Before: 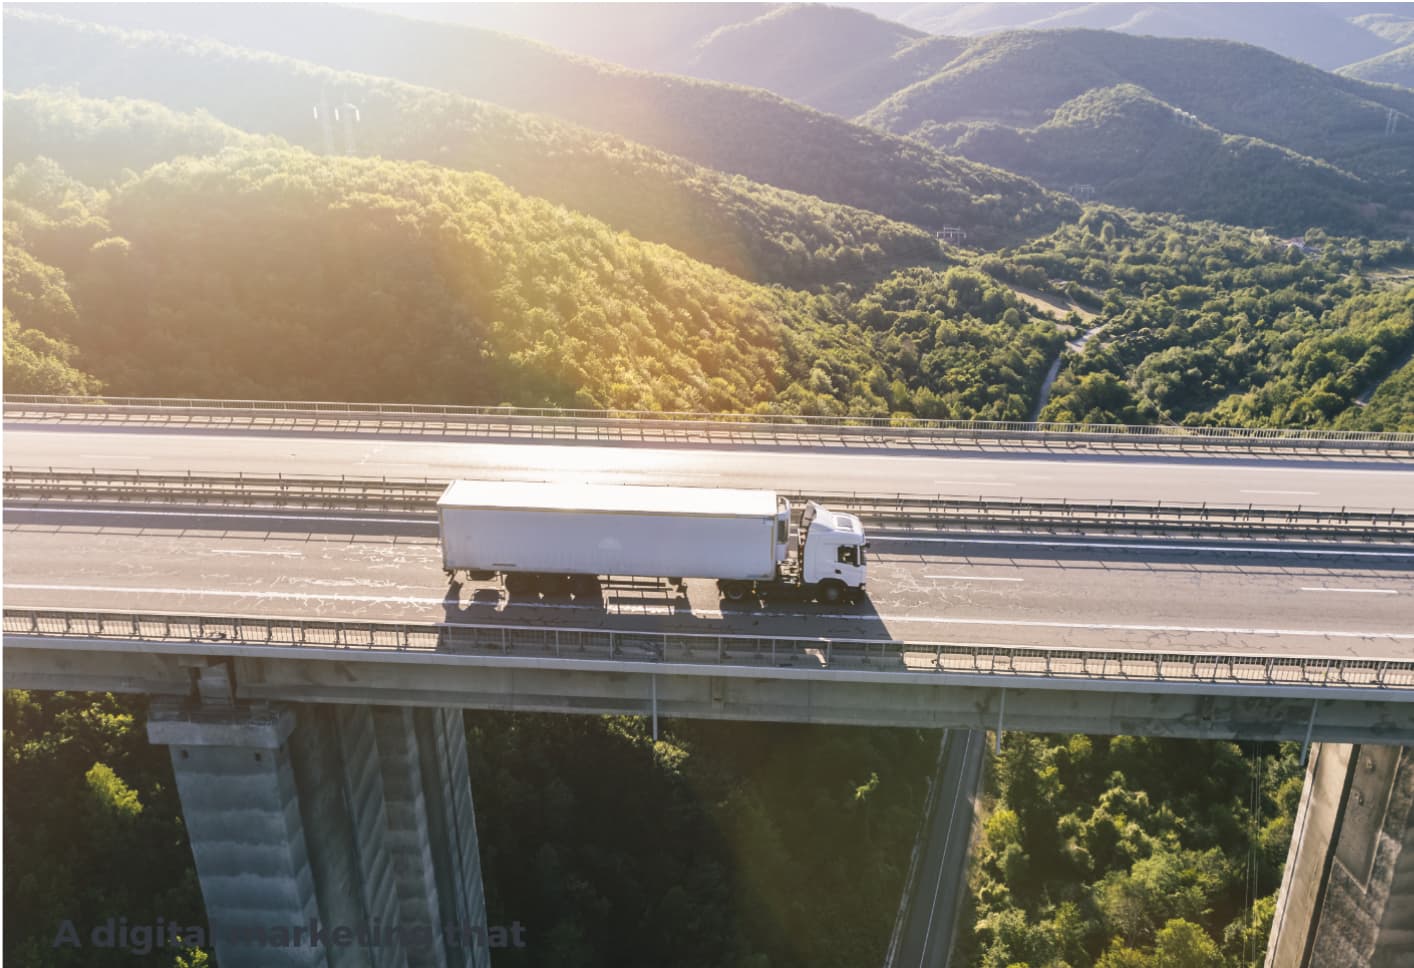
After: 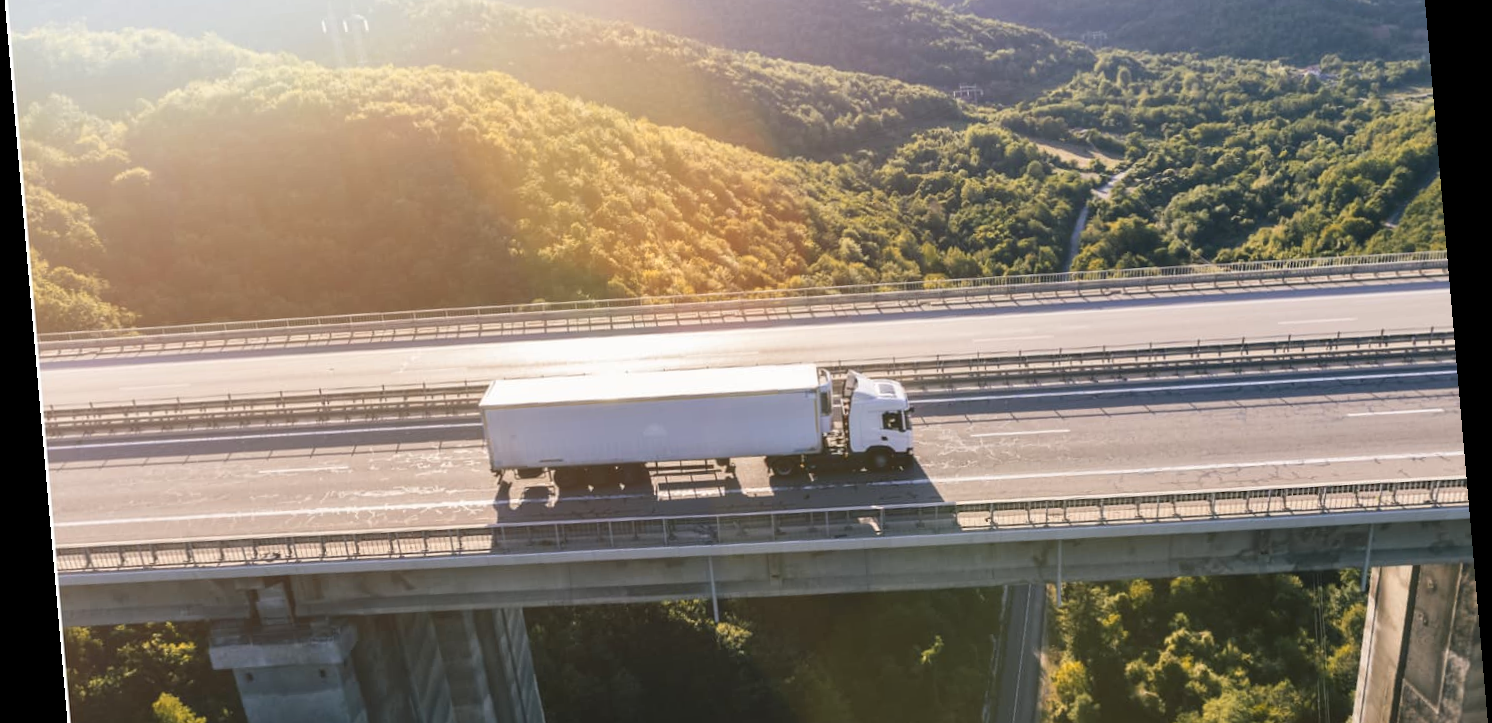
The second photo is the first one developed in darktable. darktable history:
crop: top 16.727%, bottom 16.727%
rotate and perspective: rotation -4.98°, automatic cropping off
color zones: curves: ch1 [(0.309, 0.524) (0.41, 0.329) (0.508, 0.509)]; ch2 [(0.25, 0.457) (0.75, 0.5)]
